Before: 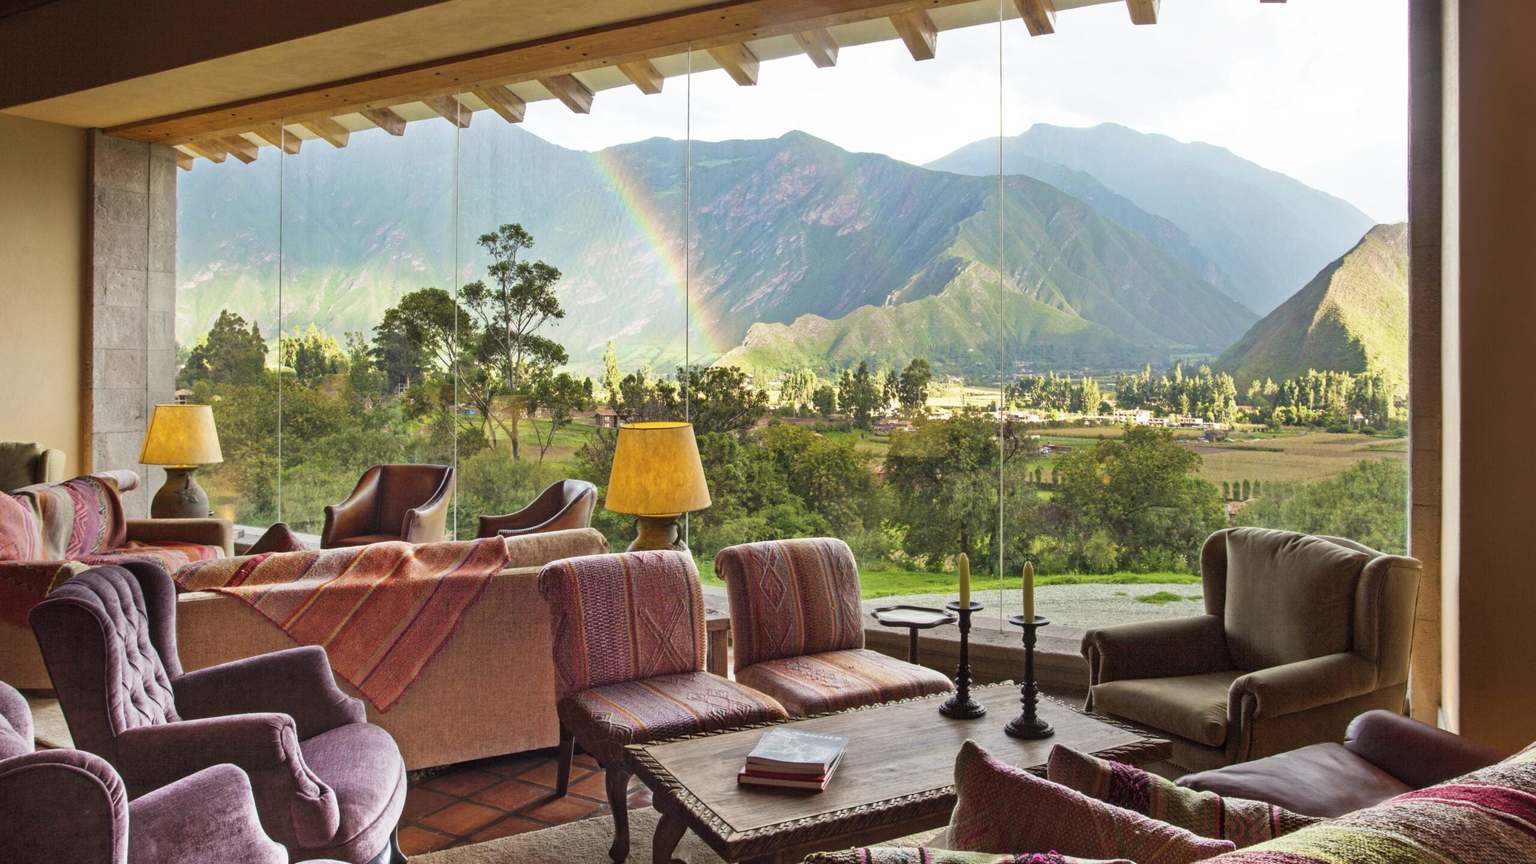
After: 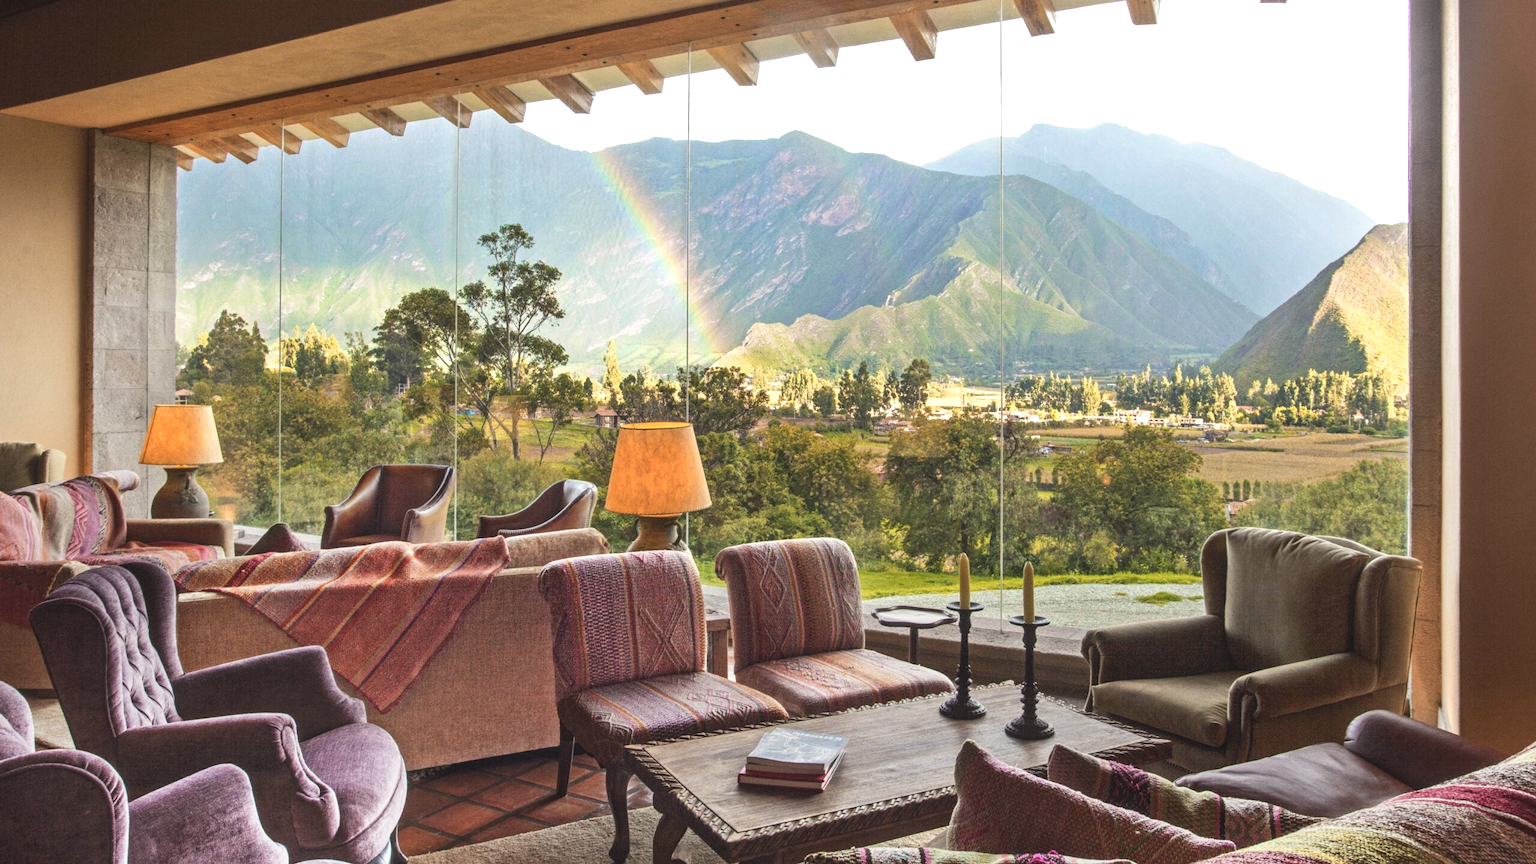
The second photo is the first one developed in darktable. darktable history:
color zones: curves: ch1 [(0, 0.469) (0.072, 0.457) (0.243, 0.494) (0.429, 0.5) (0.571, 0.5) (0.714, 0.5) (0.857, 0.5) (1, 0.469)]; ch2 [(0, 0.499) (0.143, 0.467) (0.242, 0.436) (0.429, 0.493) (0.571, 0.5) (0.714, 0.5) (0.857, 0.5) (1, 0.499)]
grain: coarseness 0.09 ISO, strength 16.61%
tone equalizer: -8 EV -0.417 EV, -7 EV -0.389 EV, -6 EV -0.333 EV, -5 EV -0.222 EV, -3 EV 0.222 EV, -2 EV 0.333 EV, -1 EV 0.389 EV, +0 EV 0.417 EV, edges refinement/feathering 500, mask exposure compensation -1.57 EV, preserve details no
local contrast: highlights 48%, shadows 0%, detail 100%
